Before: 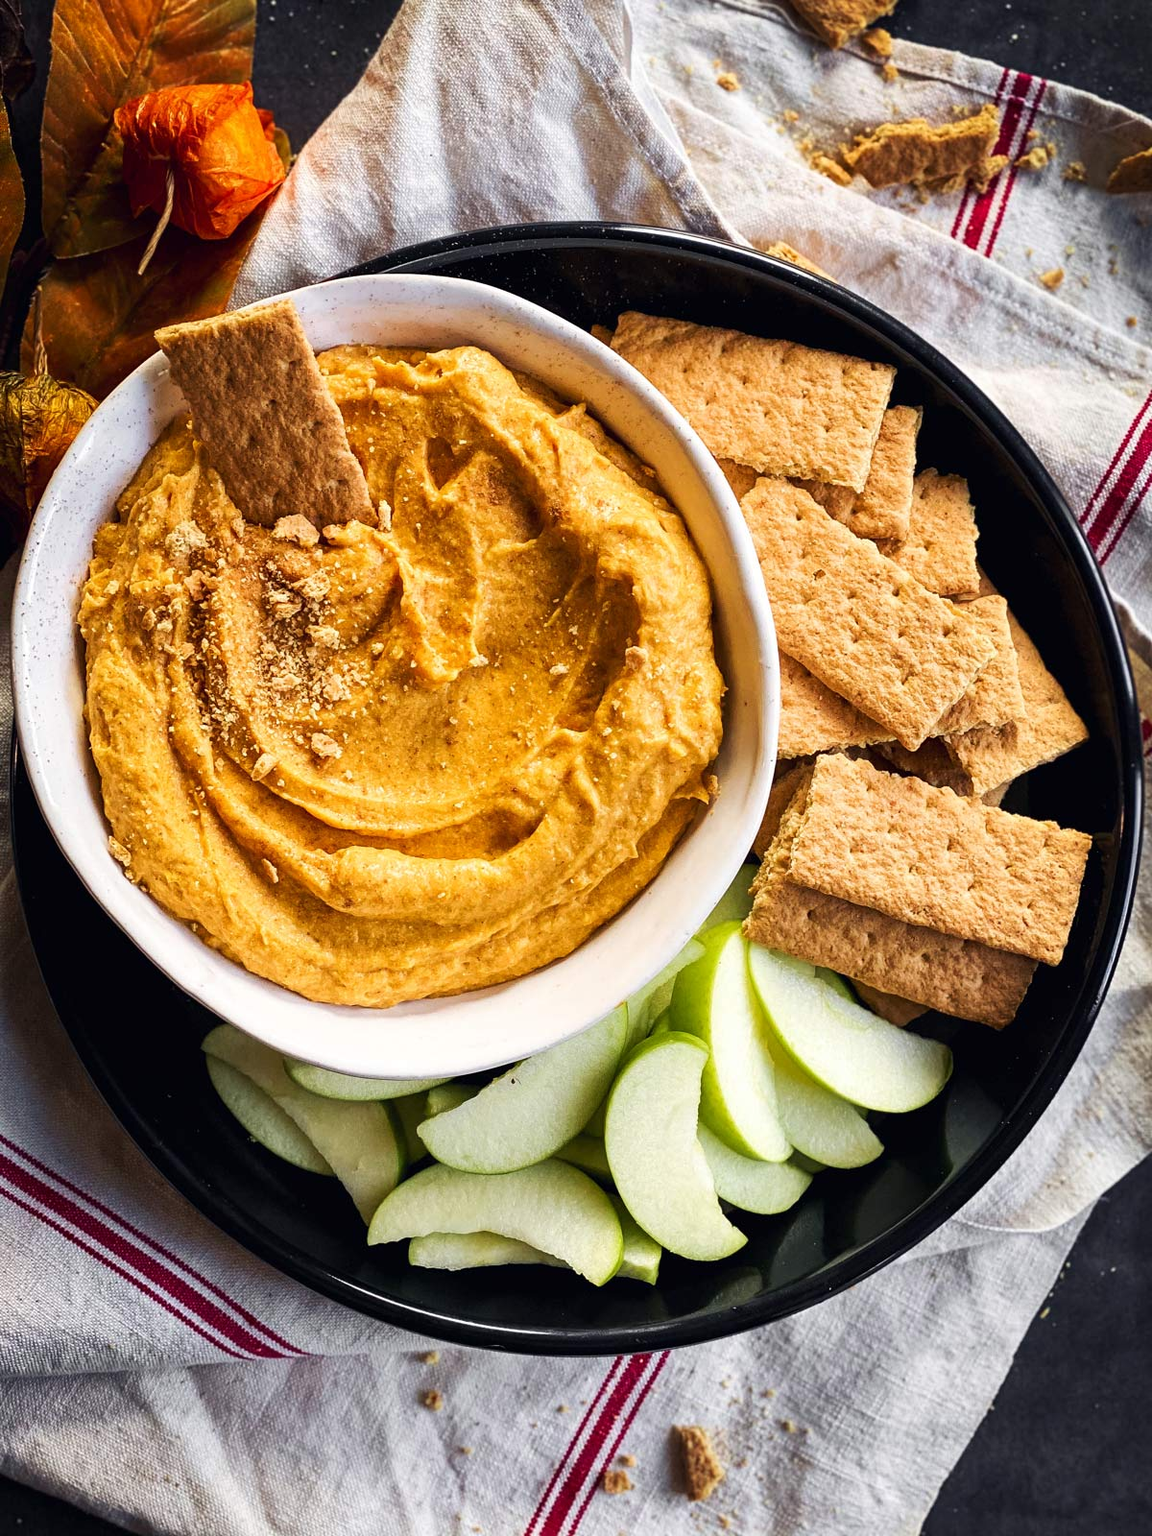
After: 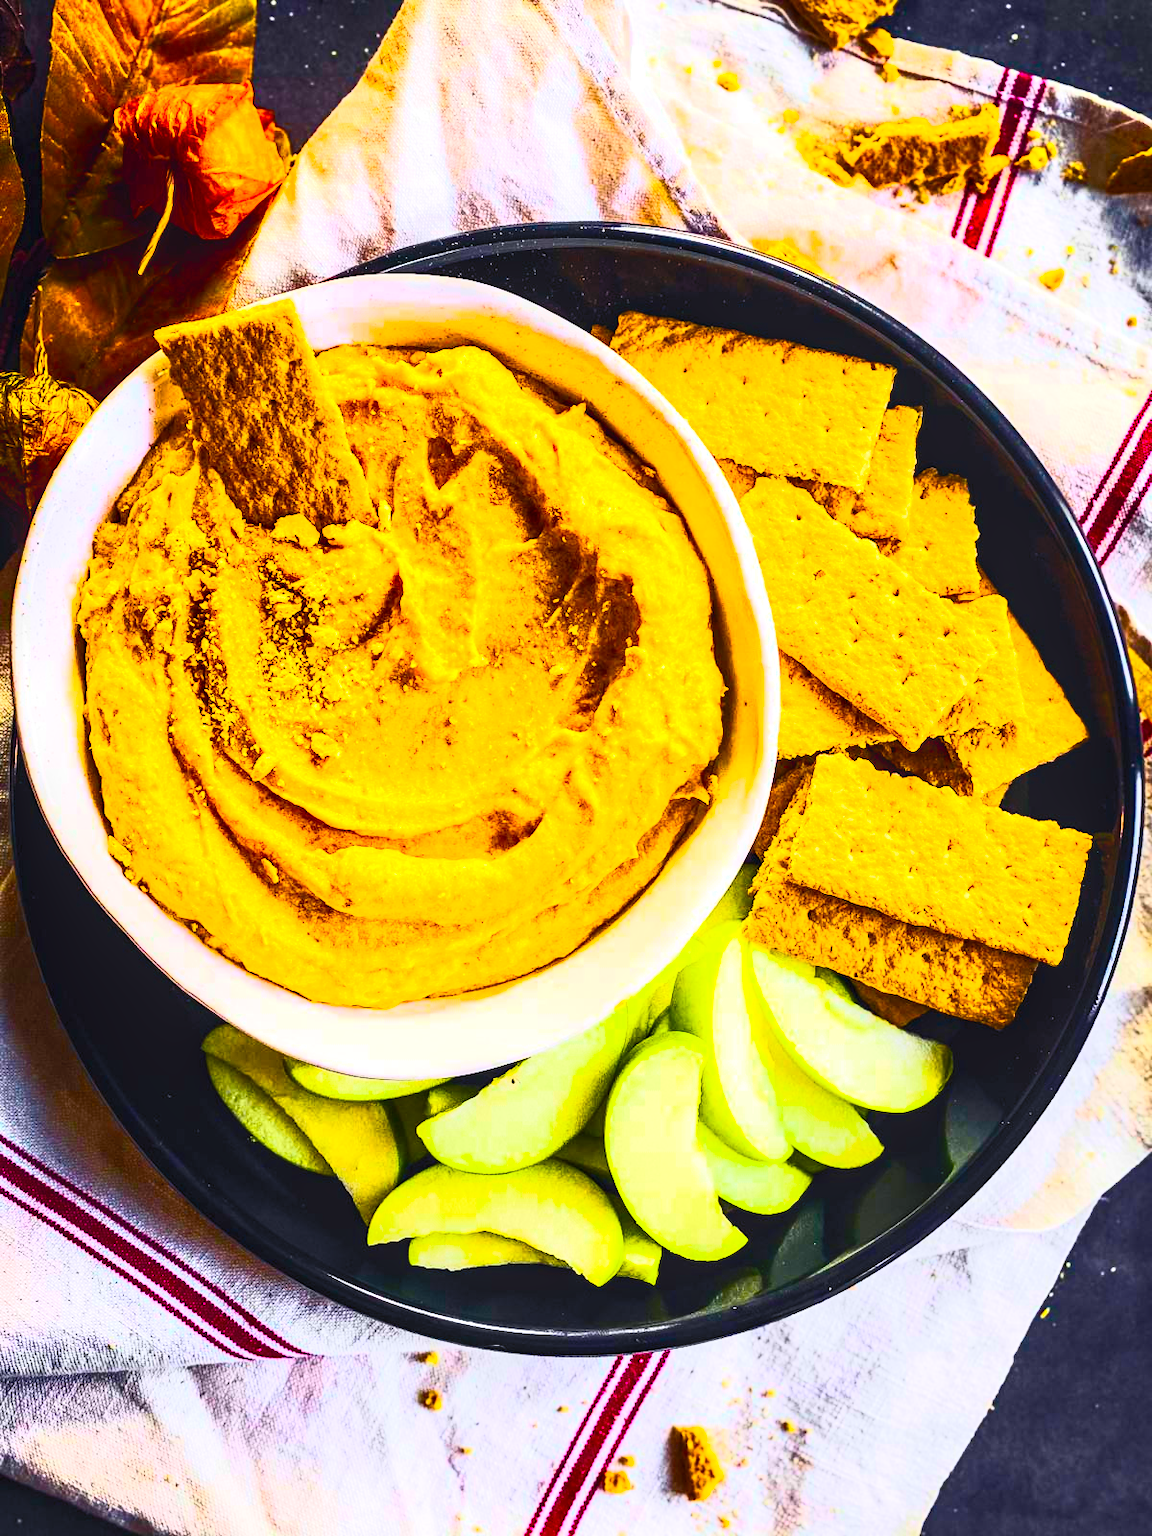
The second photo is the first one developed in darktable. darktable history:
contrast brightness saturation: contrast 0.62, brightness 0.34, saturation 0.14
local contrast: on, module defaults
color balance rgb: linear chroma grading › global chroma 42%, perceptual saturation grading › global saturation 42%, perceptual brilliance grading › global brilliance 25%, global vibrance 33%
